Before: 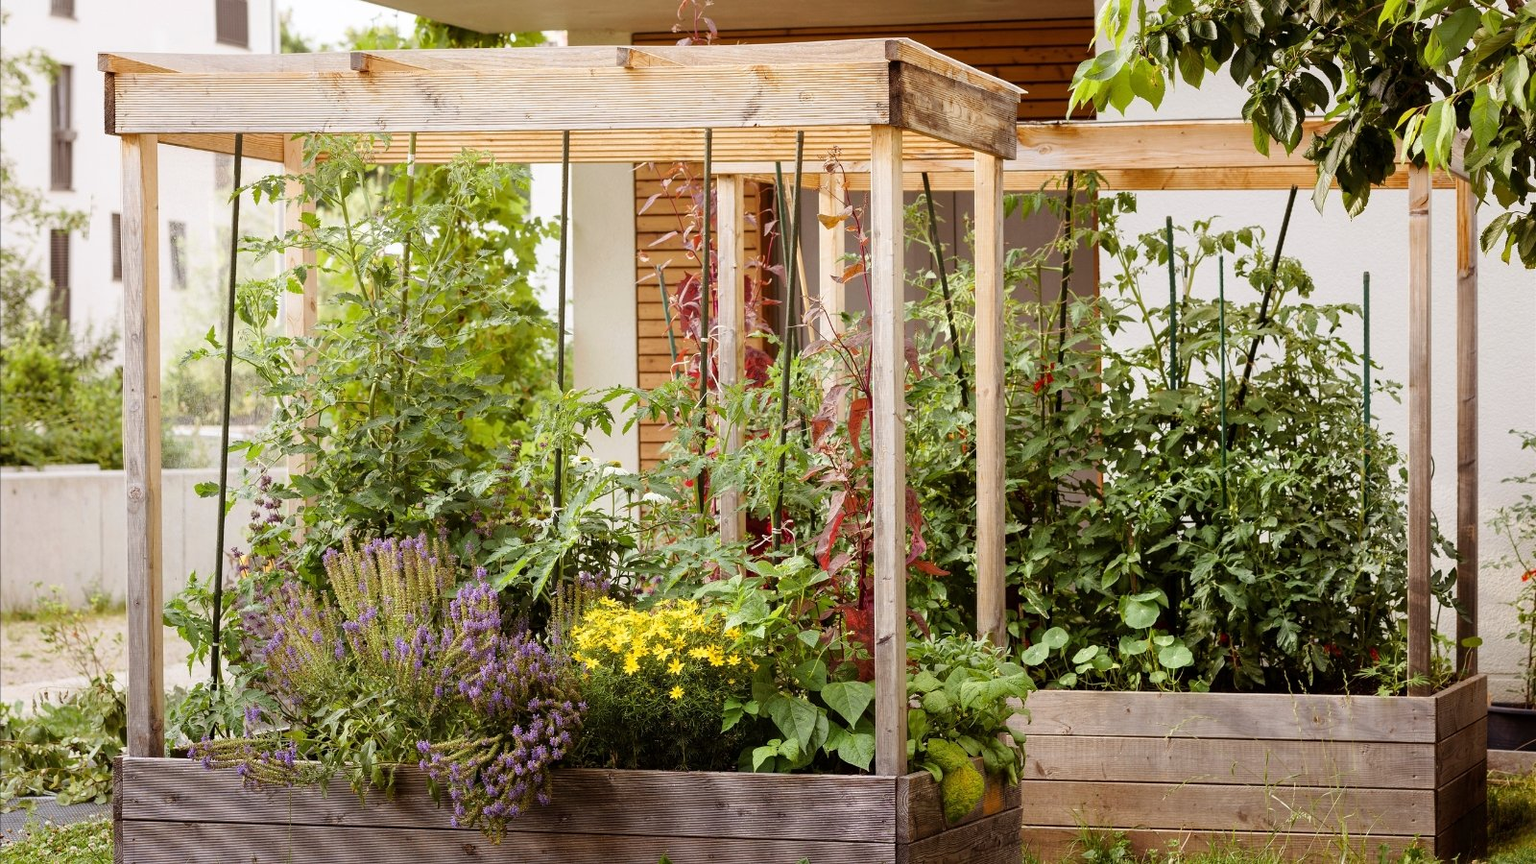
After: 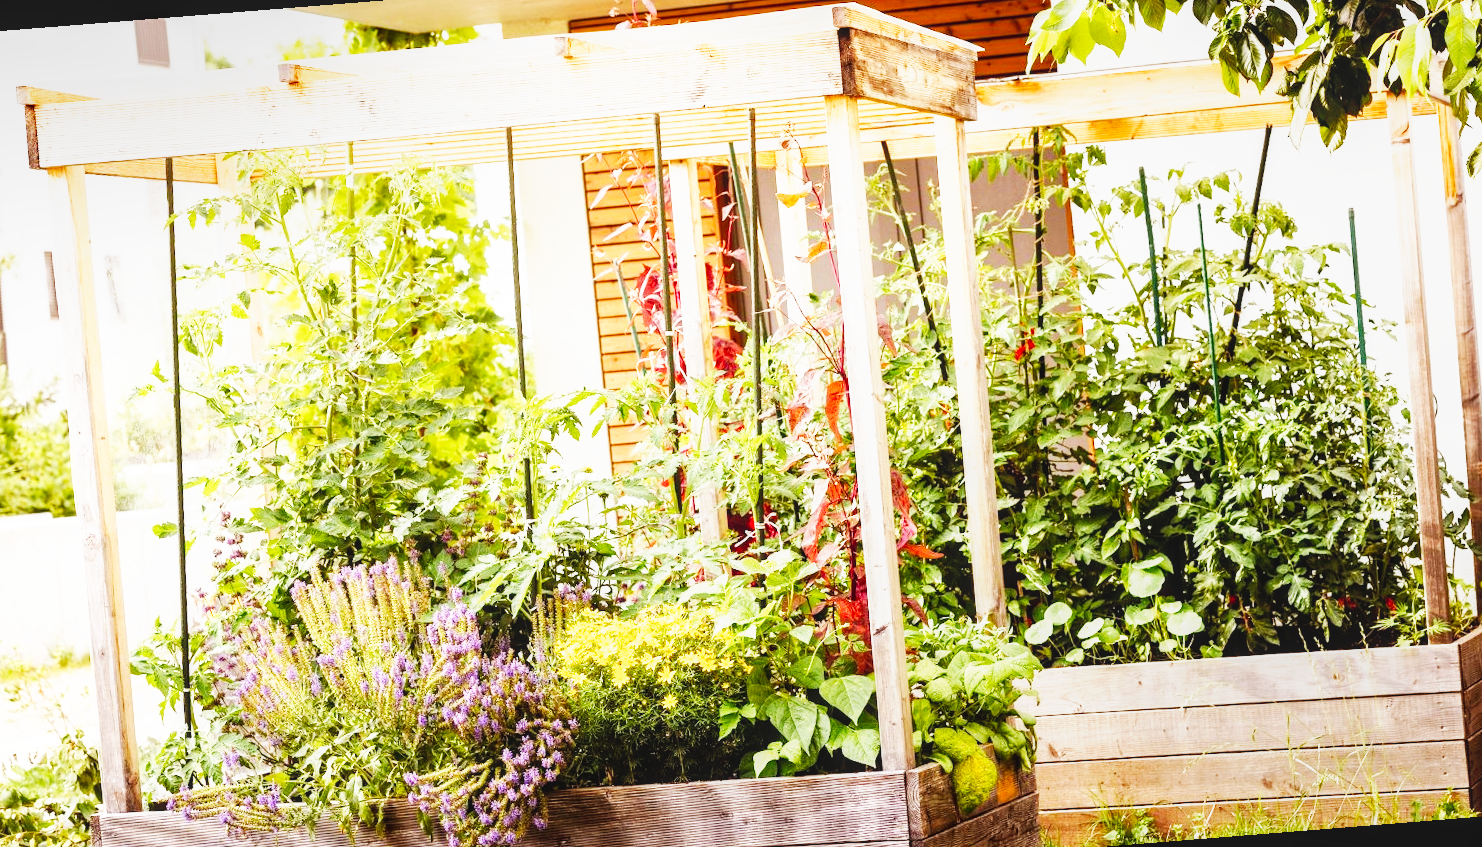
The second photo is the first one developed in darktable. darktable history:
local contrast: detail 110%
rotate and perspective: rotation -4.57°, crop left 0.054, crop right 0.944, crop top 0.087, crop bottom 0.914
base curve: curves: ch0 [(0, 0) (0.007, 0.004) (0.027, 0.03) (0.046, 0.07) (0.207, 0.54) (0.442, 0.872) (0.673, 0.972) (1, 1)], preserve colors none
exposure: exposure 0.515 EV, compensate highlight preservation false
